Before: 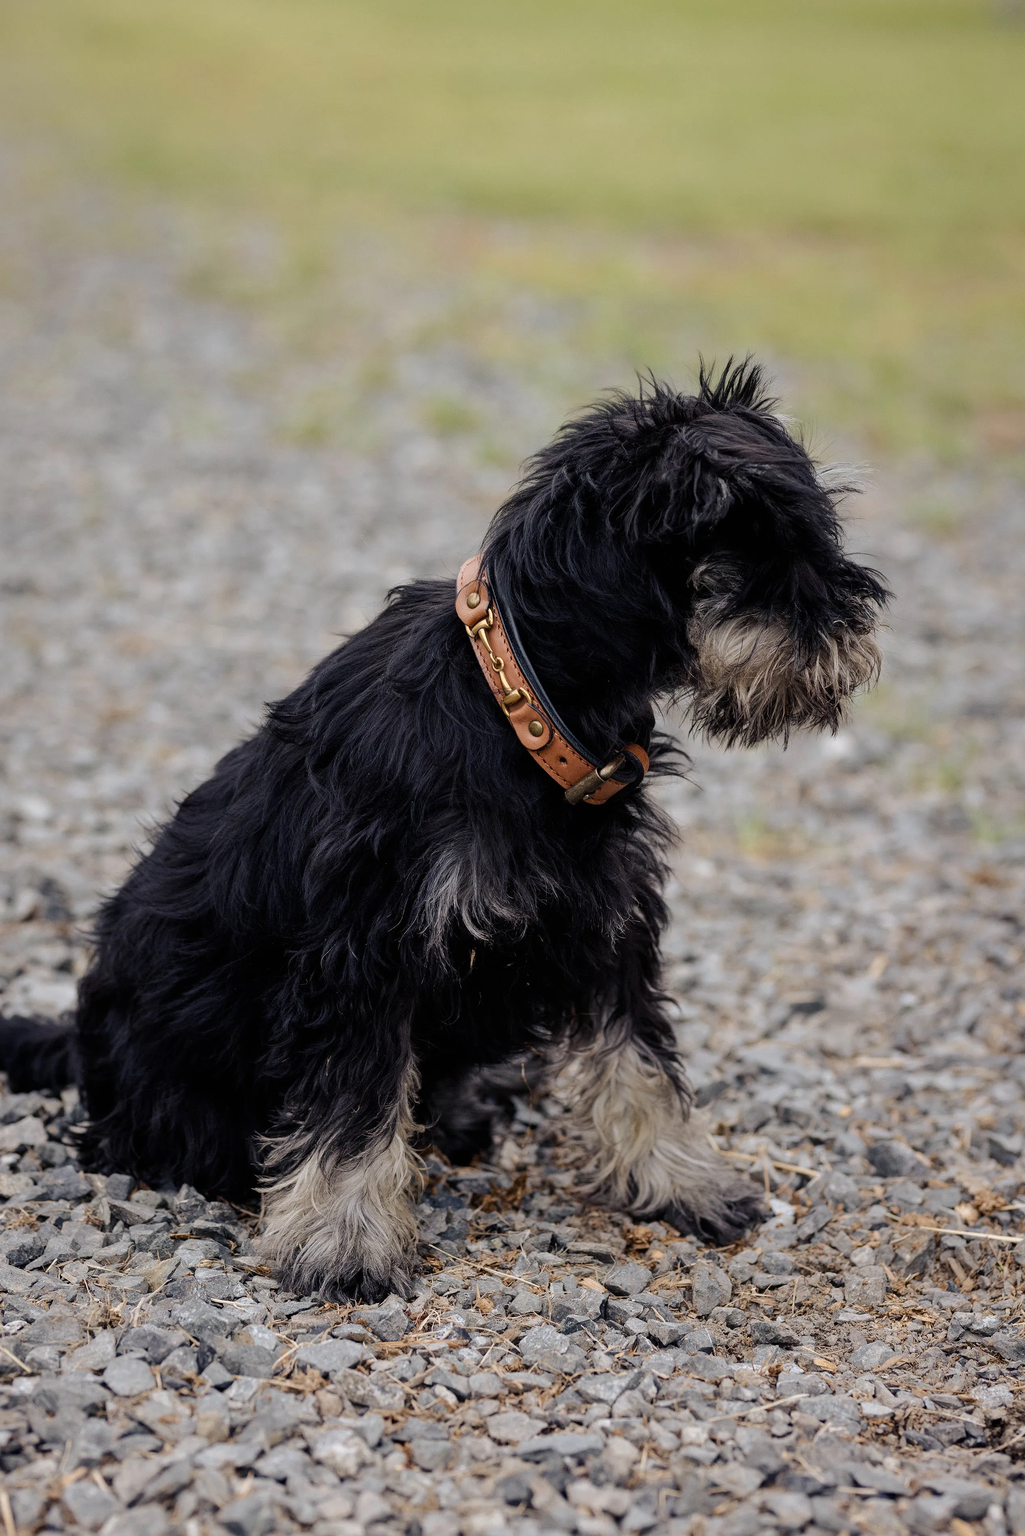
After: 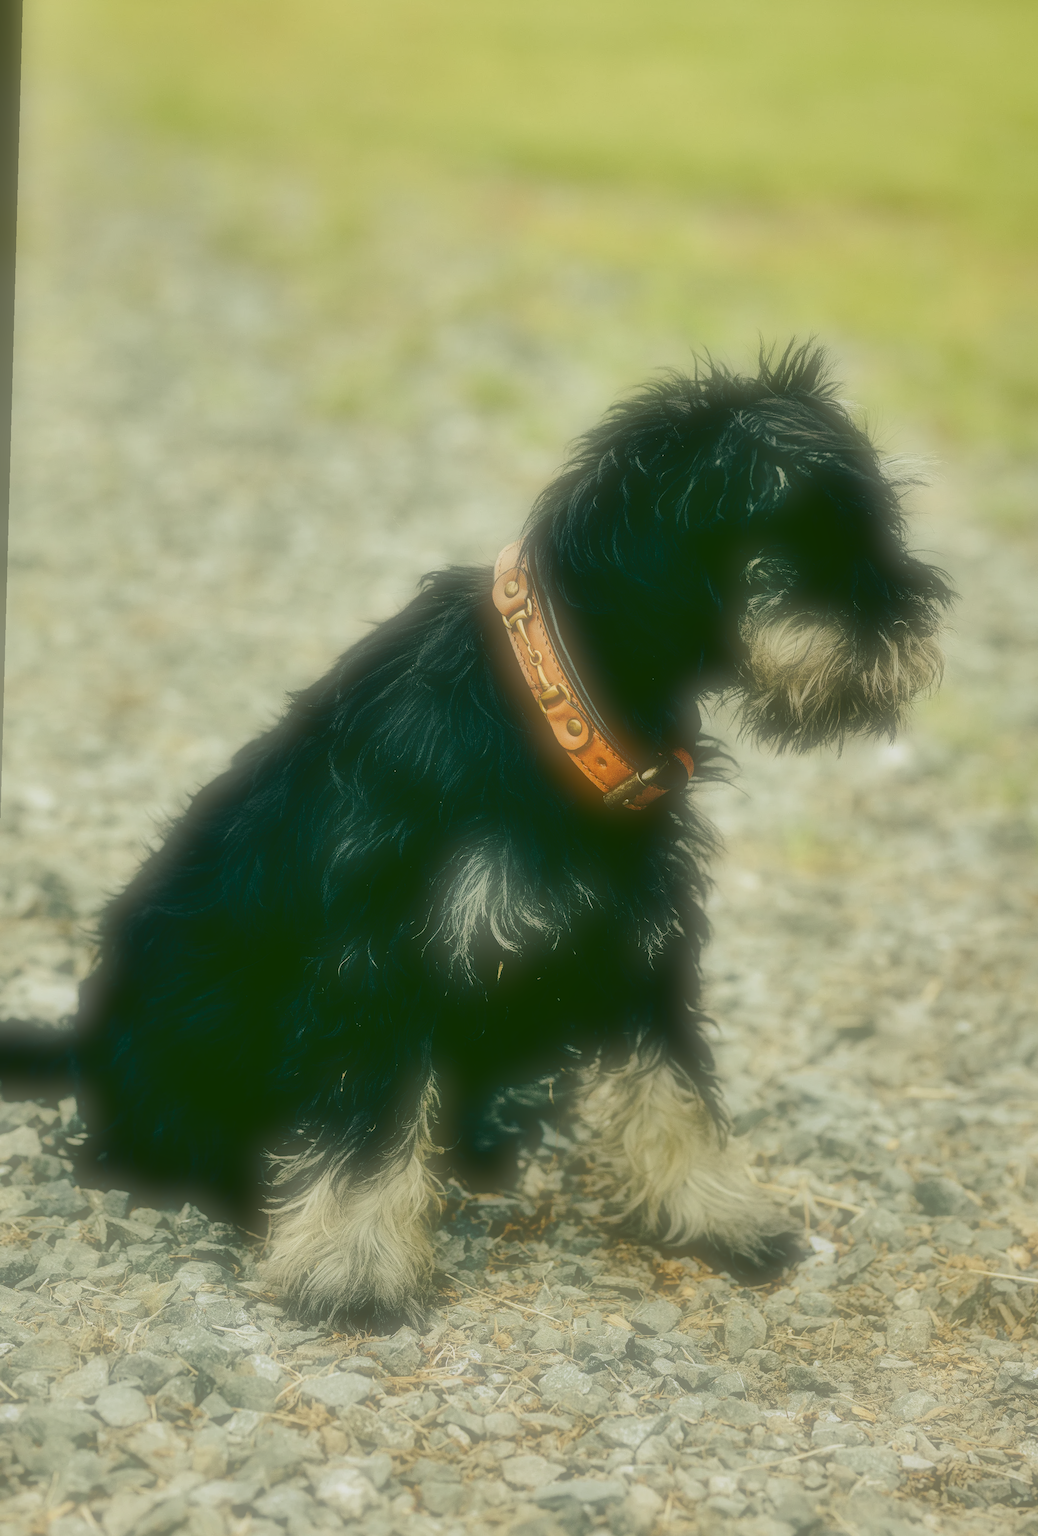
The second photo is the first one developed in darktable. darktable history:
shadows and highlights: highlights color adjustment 0%, low approximation 0.01, soften with gaussian
rotate and perspective: rotation 1.57°, crop left 0.018, crop right 0.982, crop top 0.039, crop bottom 0.961
crop and rotate: right 5.167%
base curve: curves: ch0 [(0, 0) (0.036, 0.037) (0.121, 0.228) (0.46, 0.76) (0.859, 0.983) (1, 1)], preserve colors none
soften: on, module defaults
rgb curve: curves: ch0 [(0.123, 0.061) (0.995, 0.887)]; ch1 [(0.06, 0.116) (1, 0.906)]; ch2 [(0, 0) (0.824, 0.69) (1, 1)], mode RGB, independent channels, compensate middle gray true
